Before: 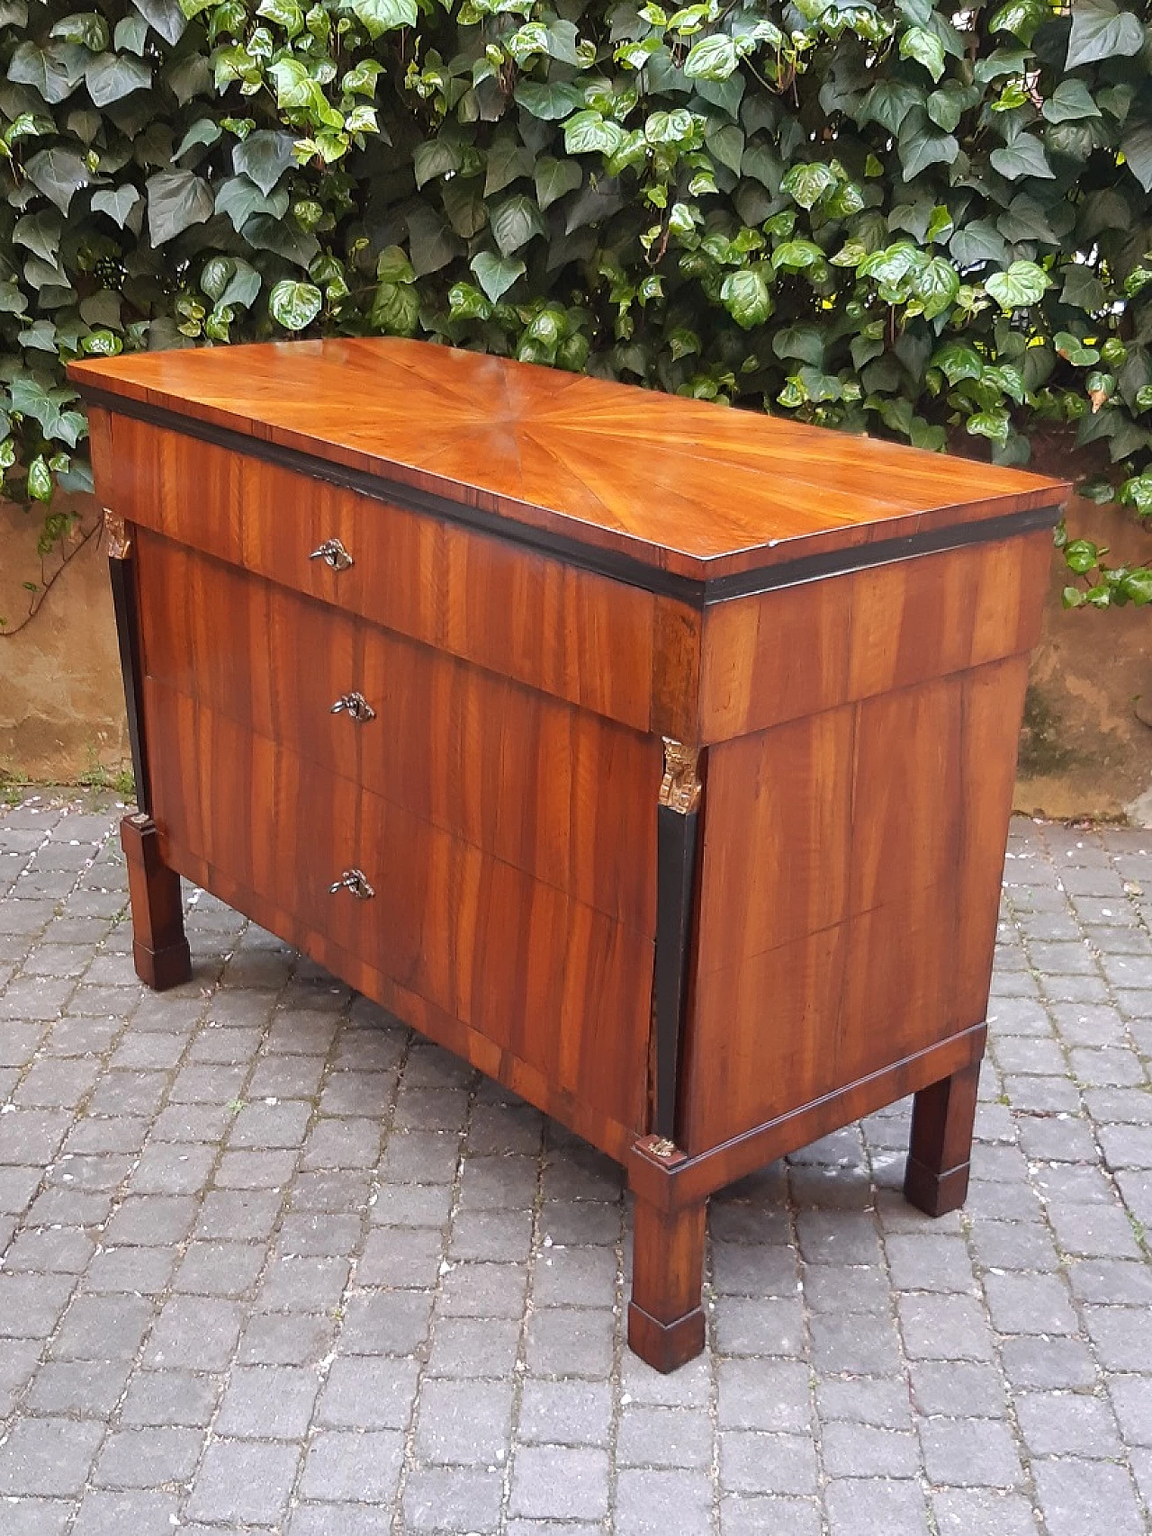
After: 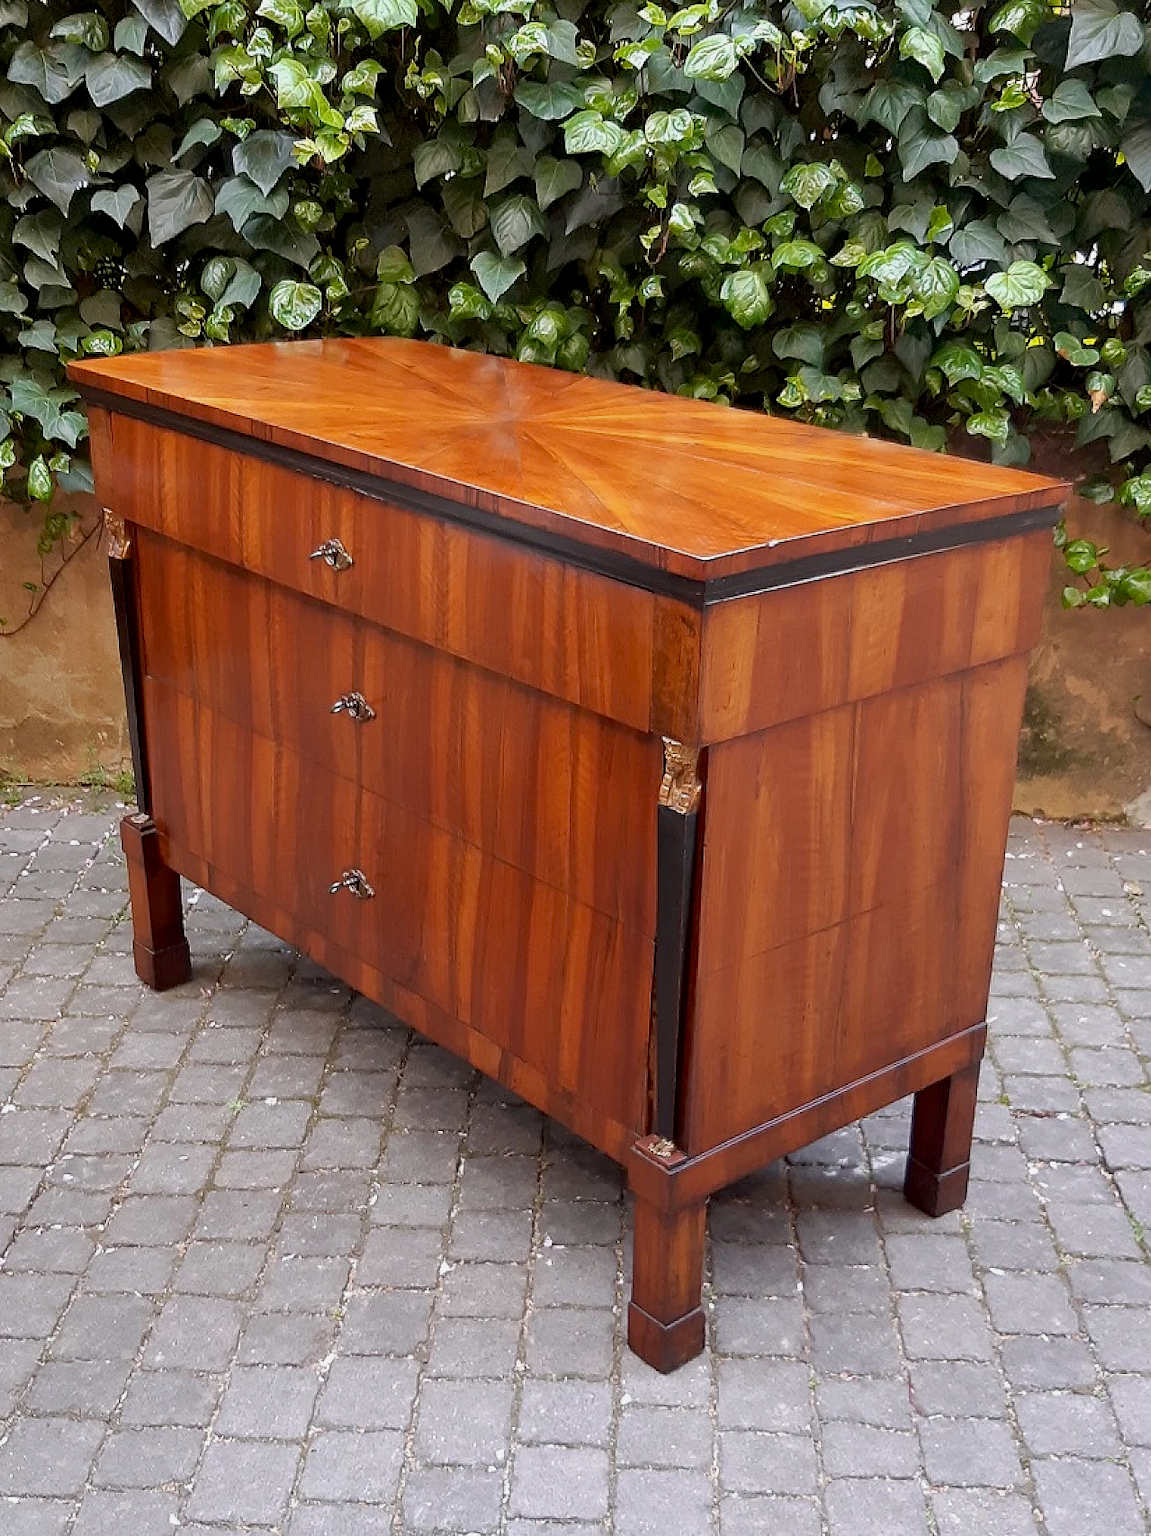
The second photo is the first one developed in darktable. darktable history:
exposure: black level correction 0.009, exposure -0.167 EV, compensate exposure bias true, compensate highlight preservation false
